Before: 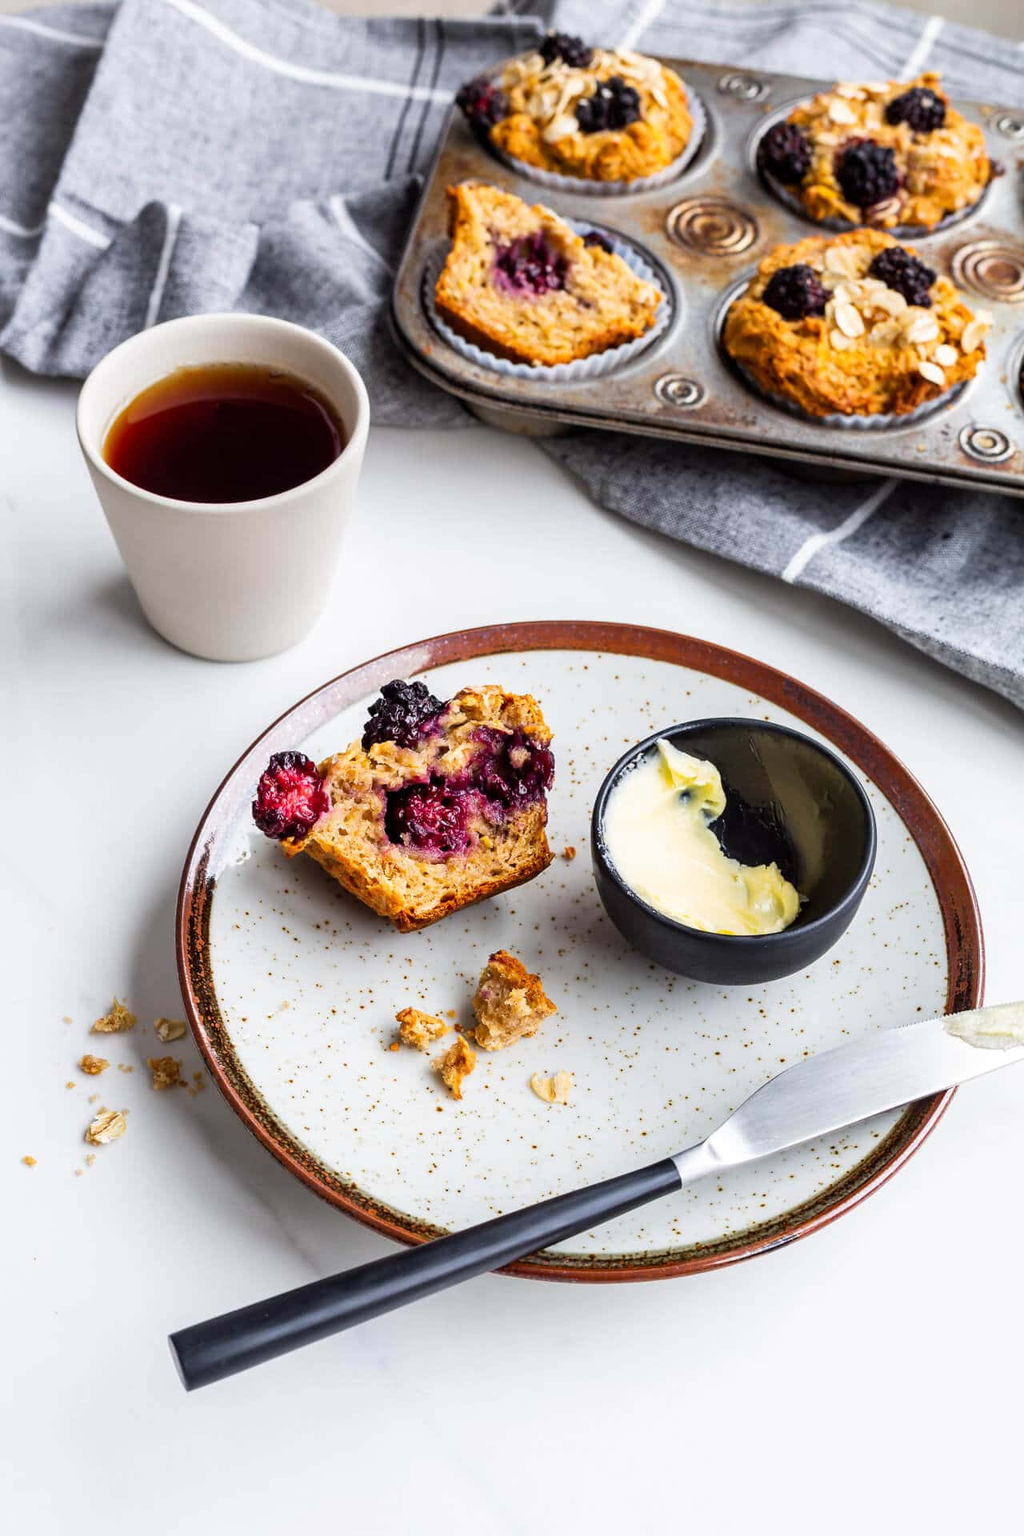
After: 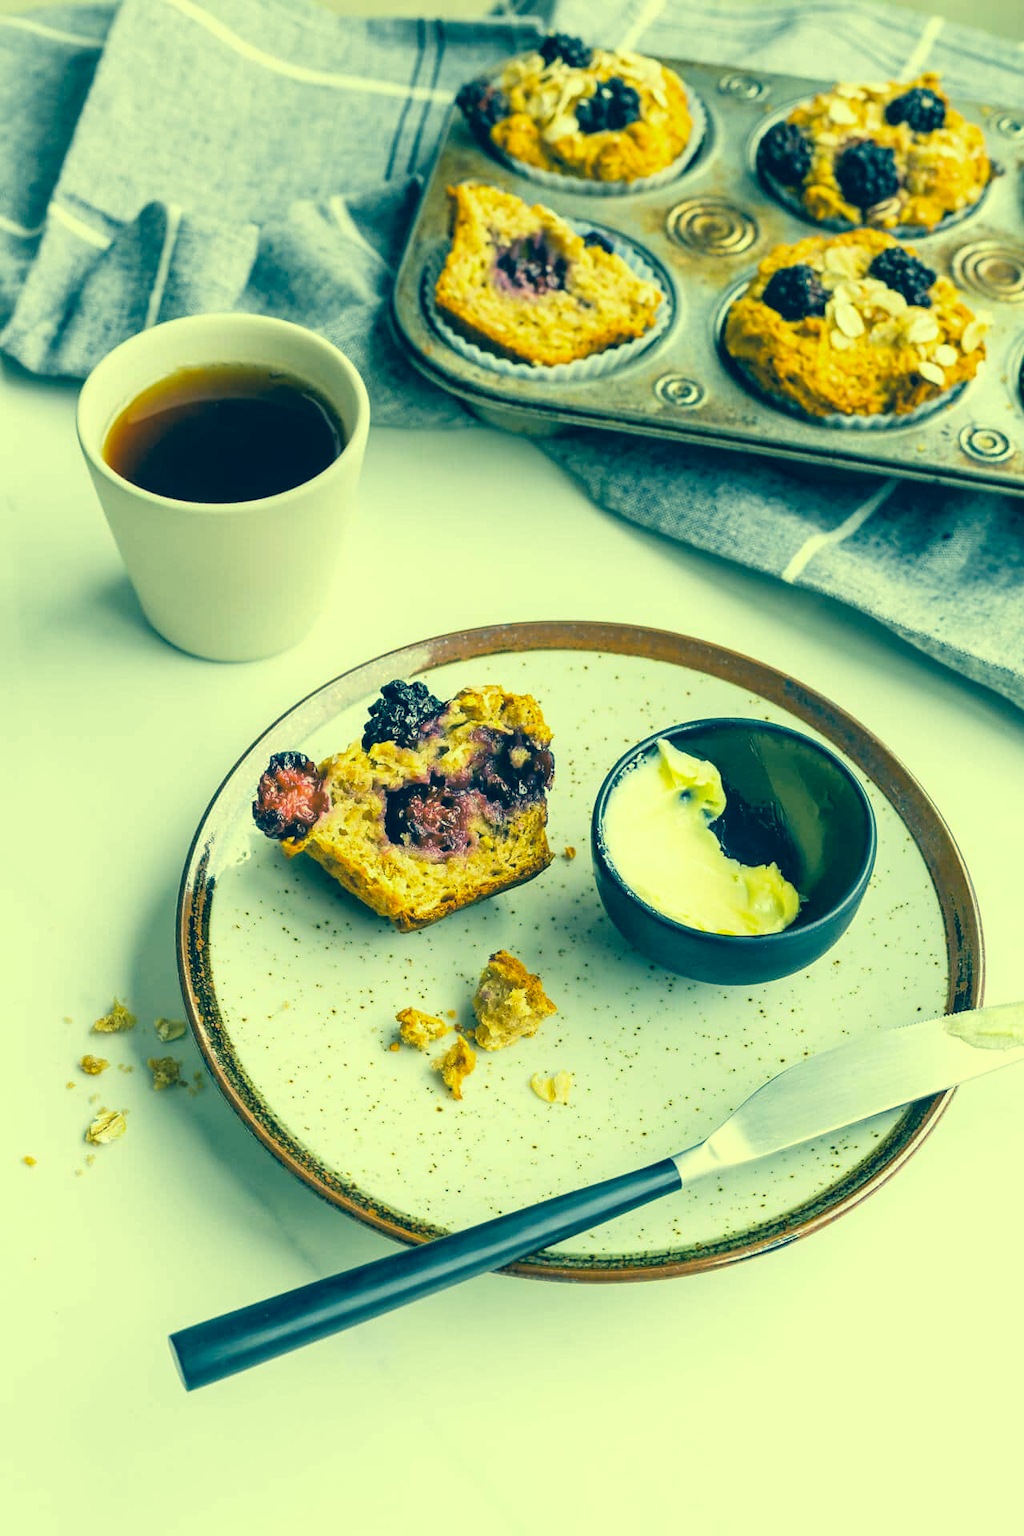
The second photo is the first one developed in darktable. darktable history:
color correction: highlights a* -15.39, highlights b* 39.86, shadows a* -39.43, shadows b* -26.86
contrast brightness saturation: brightness 0.153
